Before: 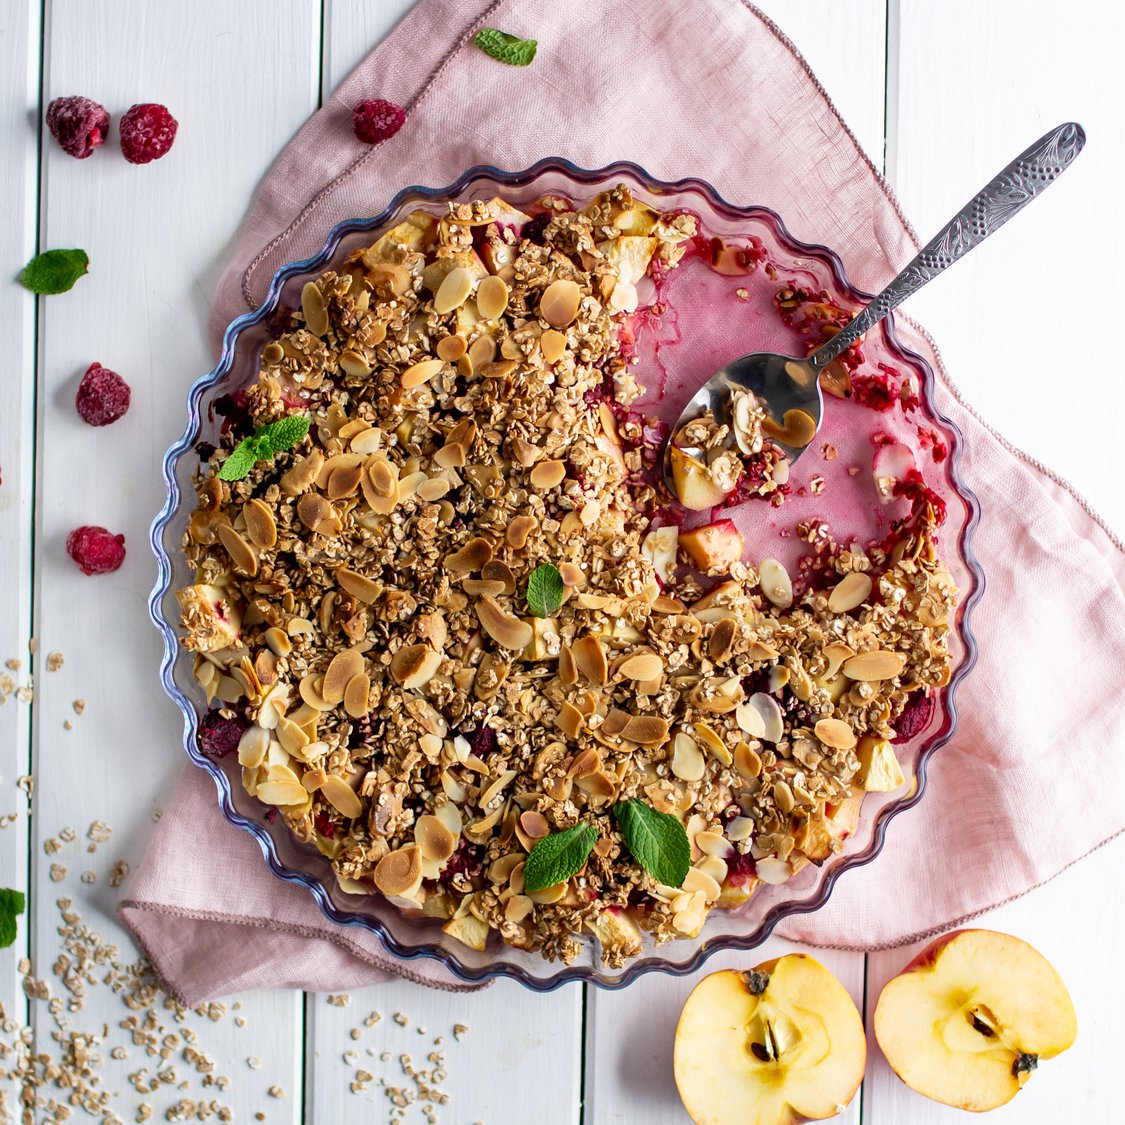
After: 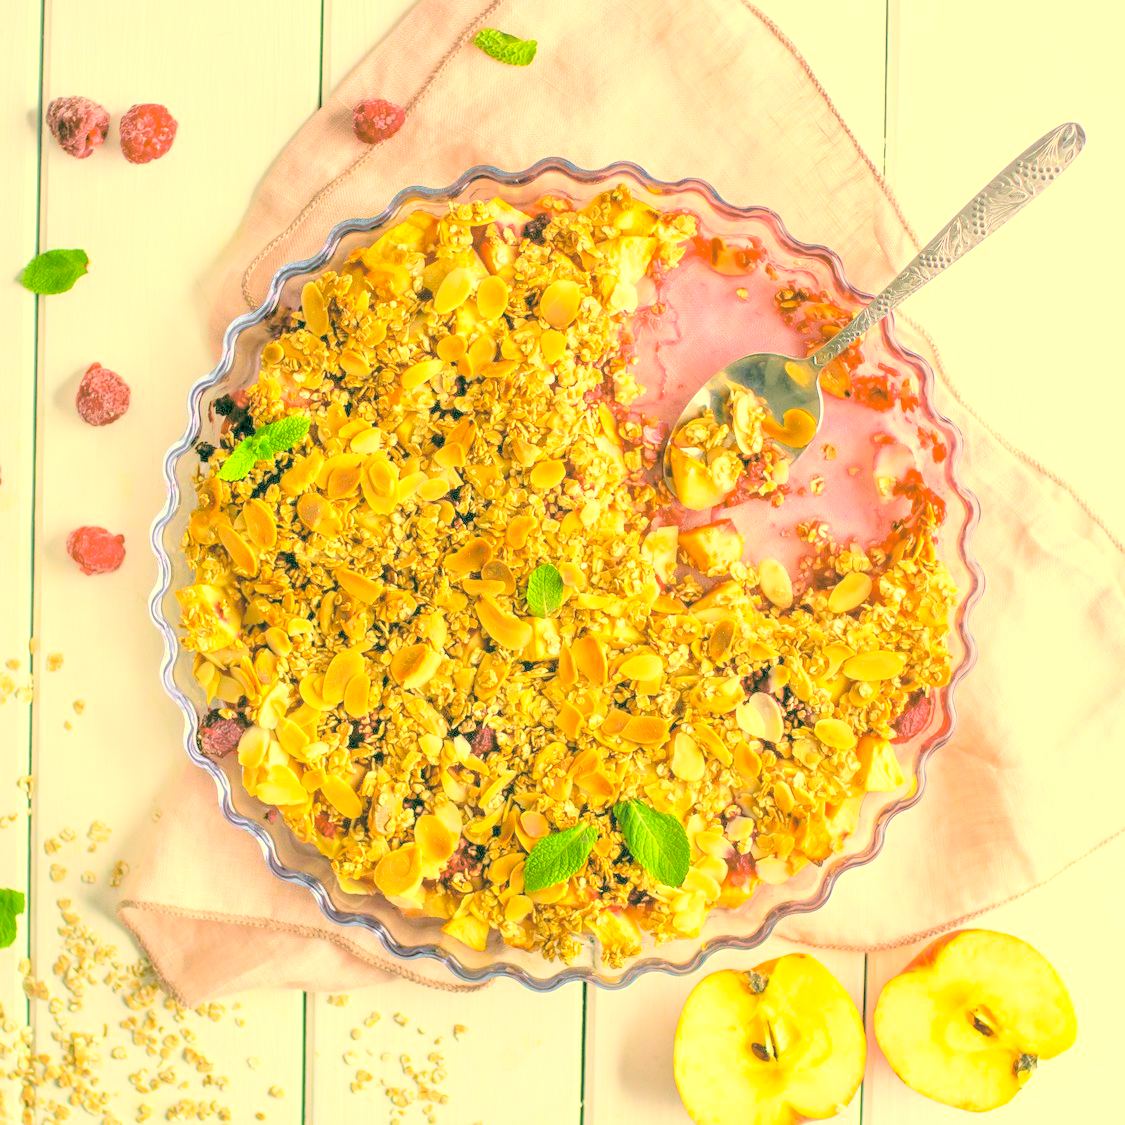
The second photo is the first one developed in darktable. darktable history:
exposure: exposure 0.437 EV, compensate highlight preservation false
color zones: curves: ch1 [(0.25, 0.61) (0.75, 0.248)]
tone equalizer: -8 EV 1.03 EV, -7 EV 0.992 EV, -6 EV 0.972 EV, -5 EV 1.02 EV, -4 EV 1.03 EV, -3 EV 0.725 EV, -2 EV 0.487 EV, -1 EV 0.244 EV
contrast brightness saturation: brightness 0.991
color correction: highlights a* 5.65, highlights b* 32.99, shadows a* -25.25, shadows b* 3.78
local contrast: on, module defaults
